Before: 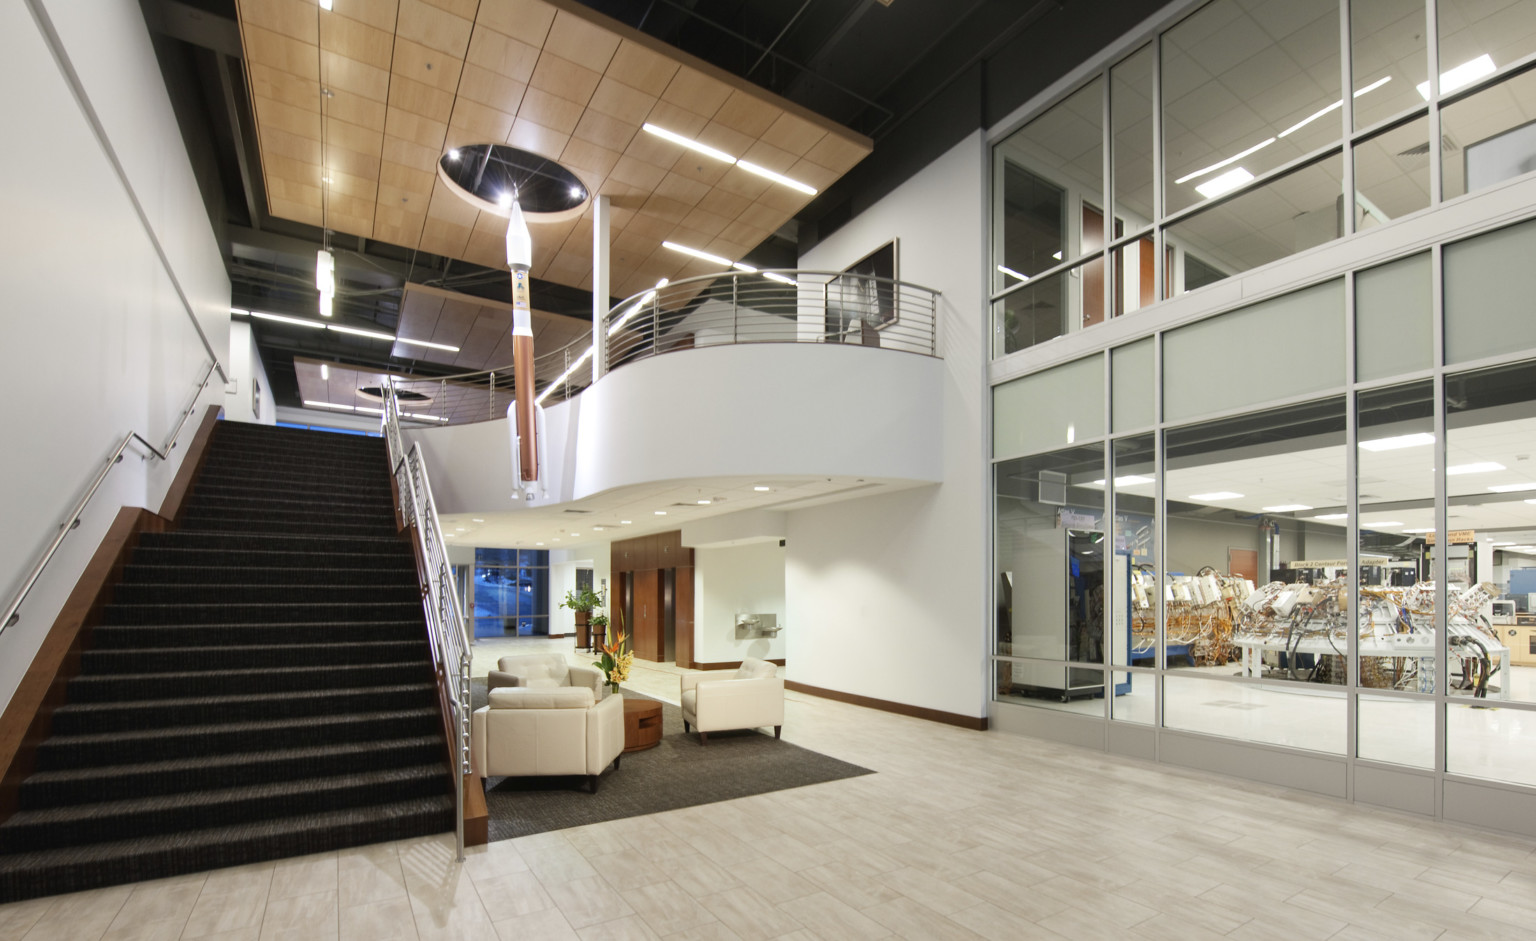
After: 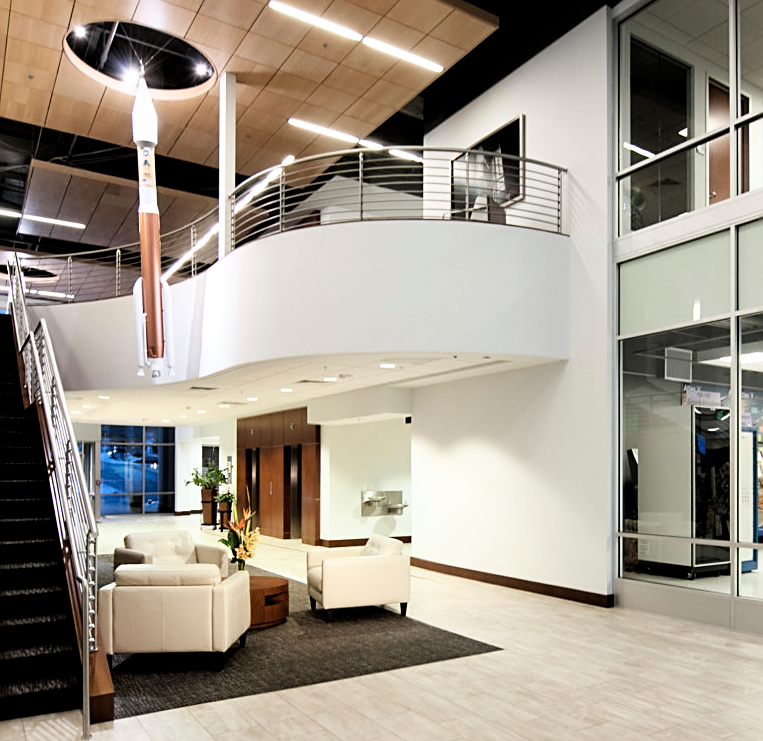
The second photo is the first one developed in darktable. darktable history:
sharpen: on, module defaults
filmic rgb: black relative exposure -5.49 EV, white relative exposure 2.49 EV, target black luminance 0%, hardness 4.54, latitude 67.08%, contrast 1.456, shadows ↔ highlights balance -3.83%
crop and rotate: angle 0.011°, left 24.402%, top 13.16%, right 25.879%, bottom 8.045%
